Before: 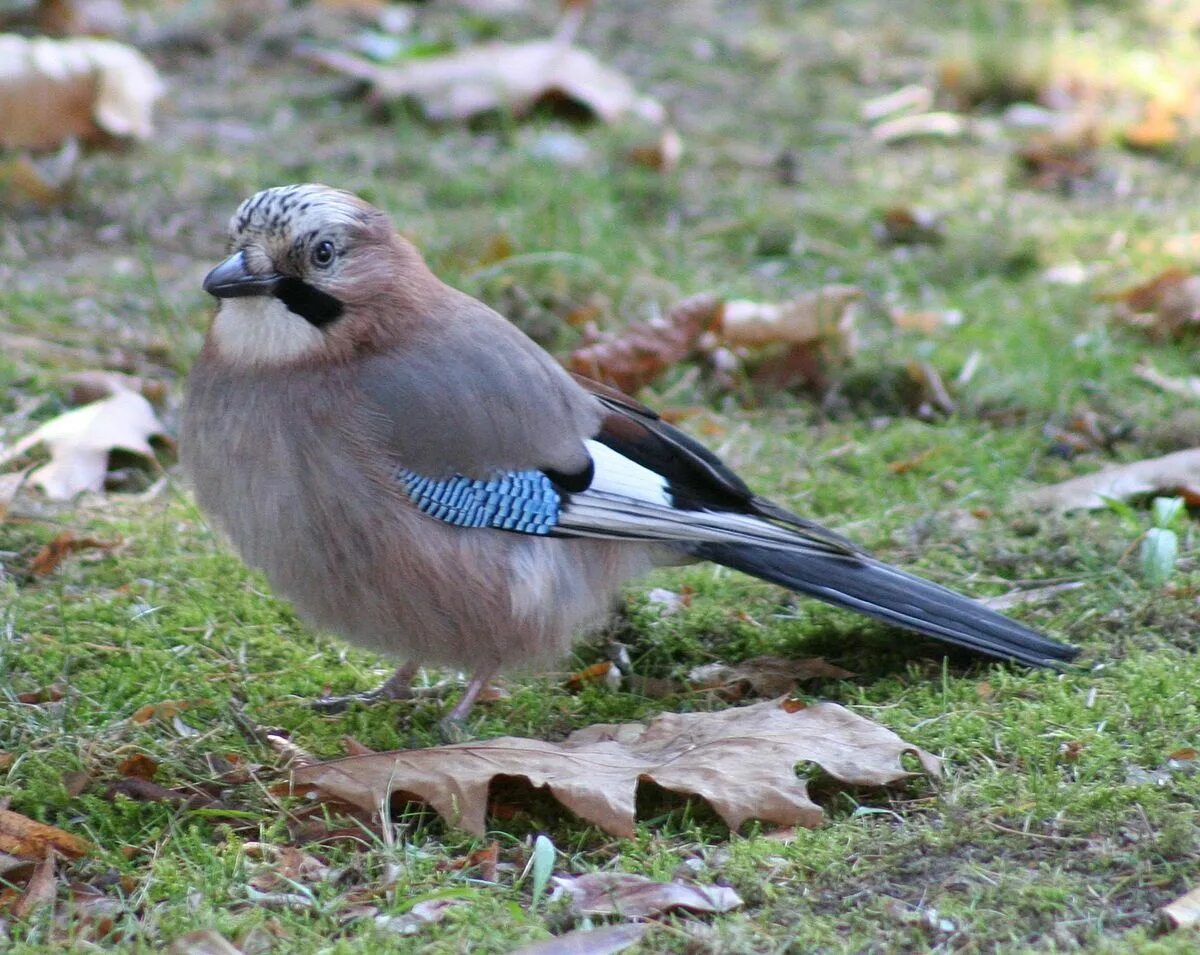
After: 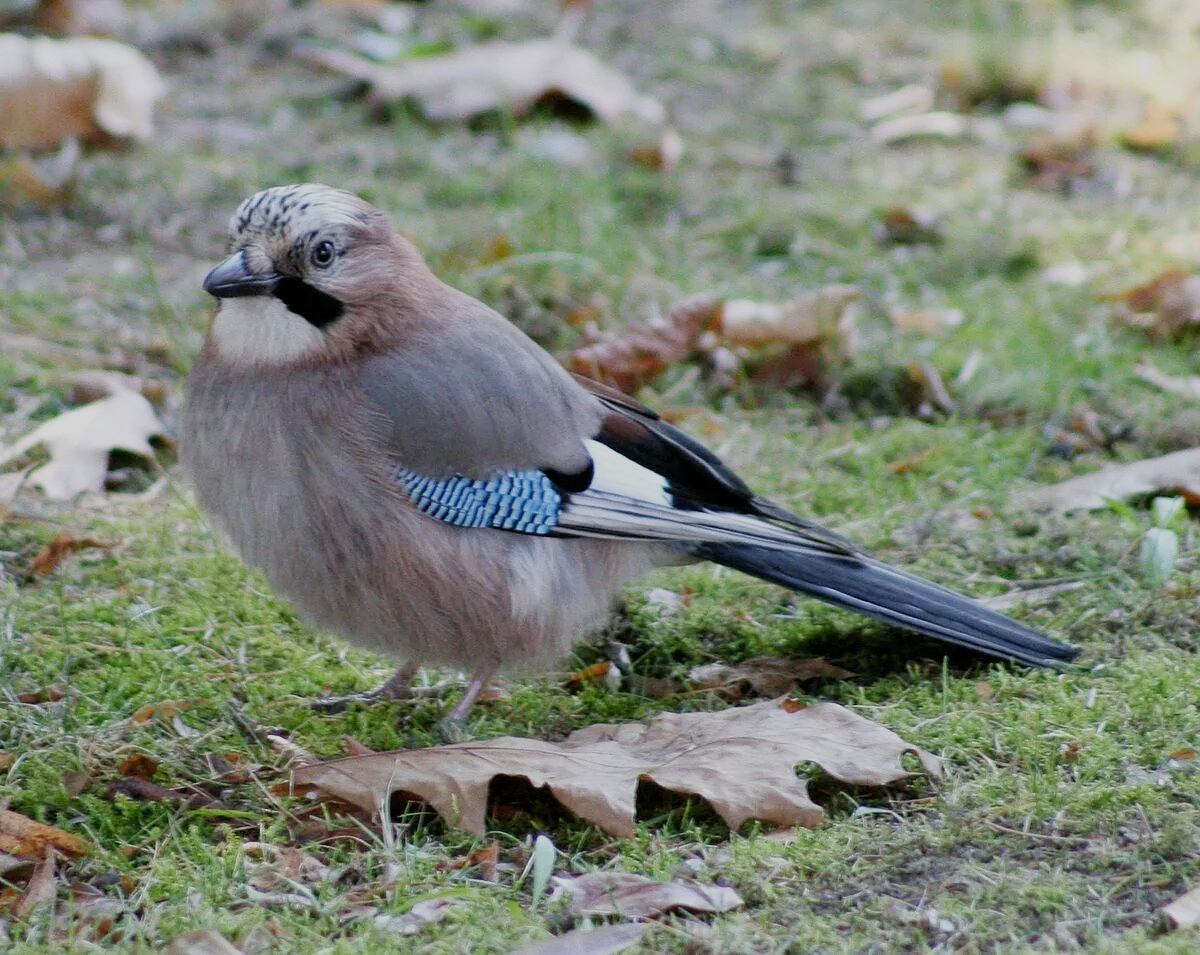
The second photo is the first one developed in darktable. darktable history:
local contrast: mode bilateral grid, contrast 15, coarseness 35, detail 106%, midtone range 0.2
contrast brightness saturation: contrast 0.011, saturation -0.048
filmic rgb: black relative exposure -7.65 EV, white relative exposure 4.56 EV, hardness 3.61, preserve chrominance no, color science v3 (2019), use custom middle-gray values true
